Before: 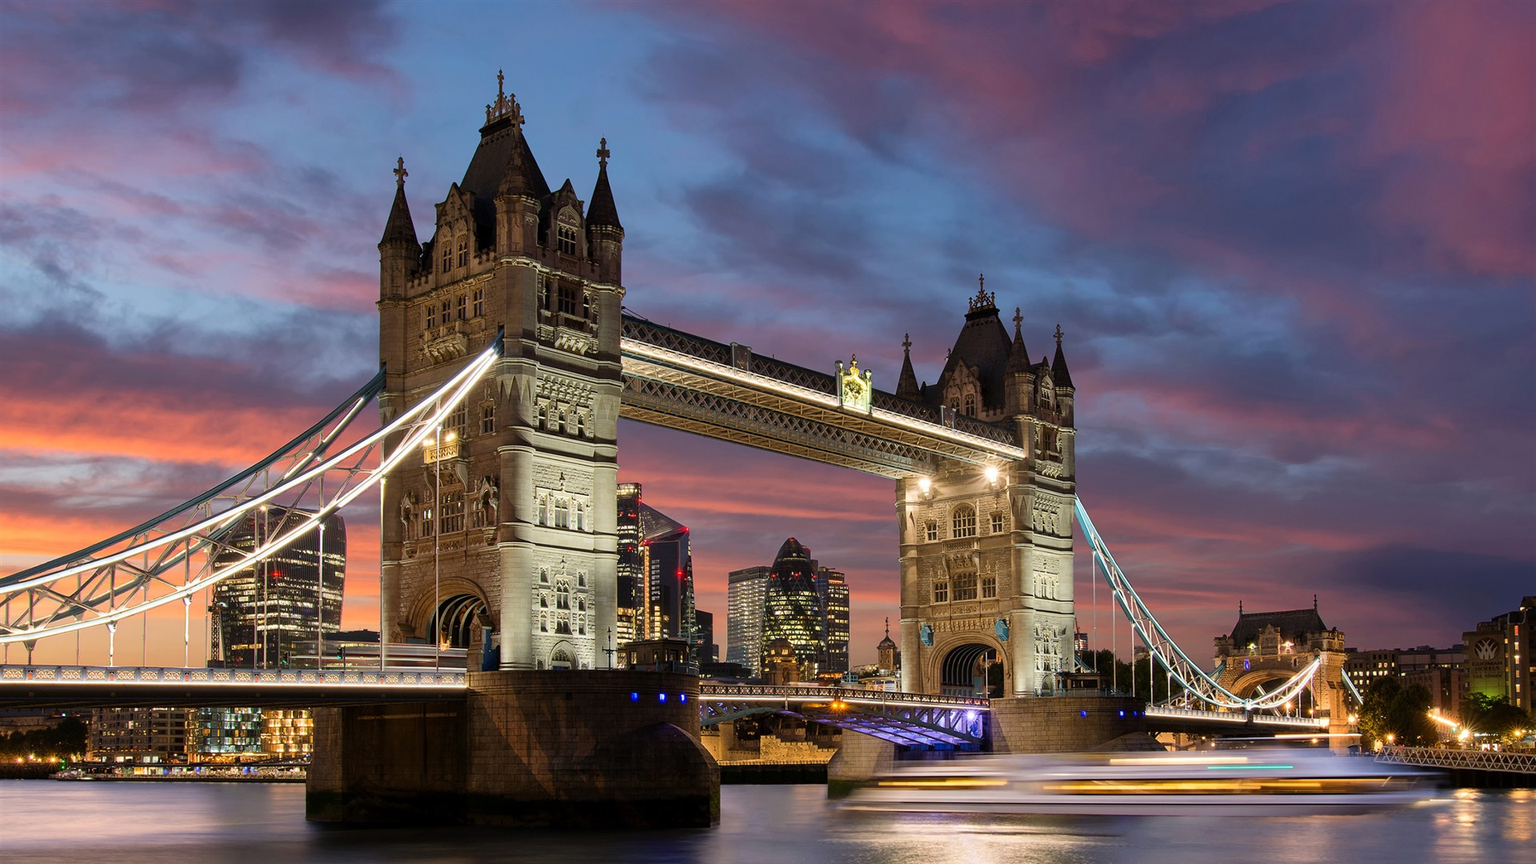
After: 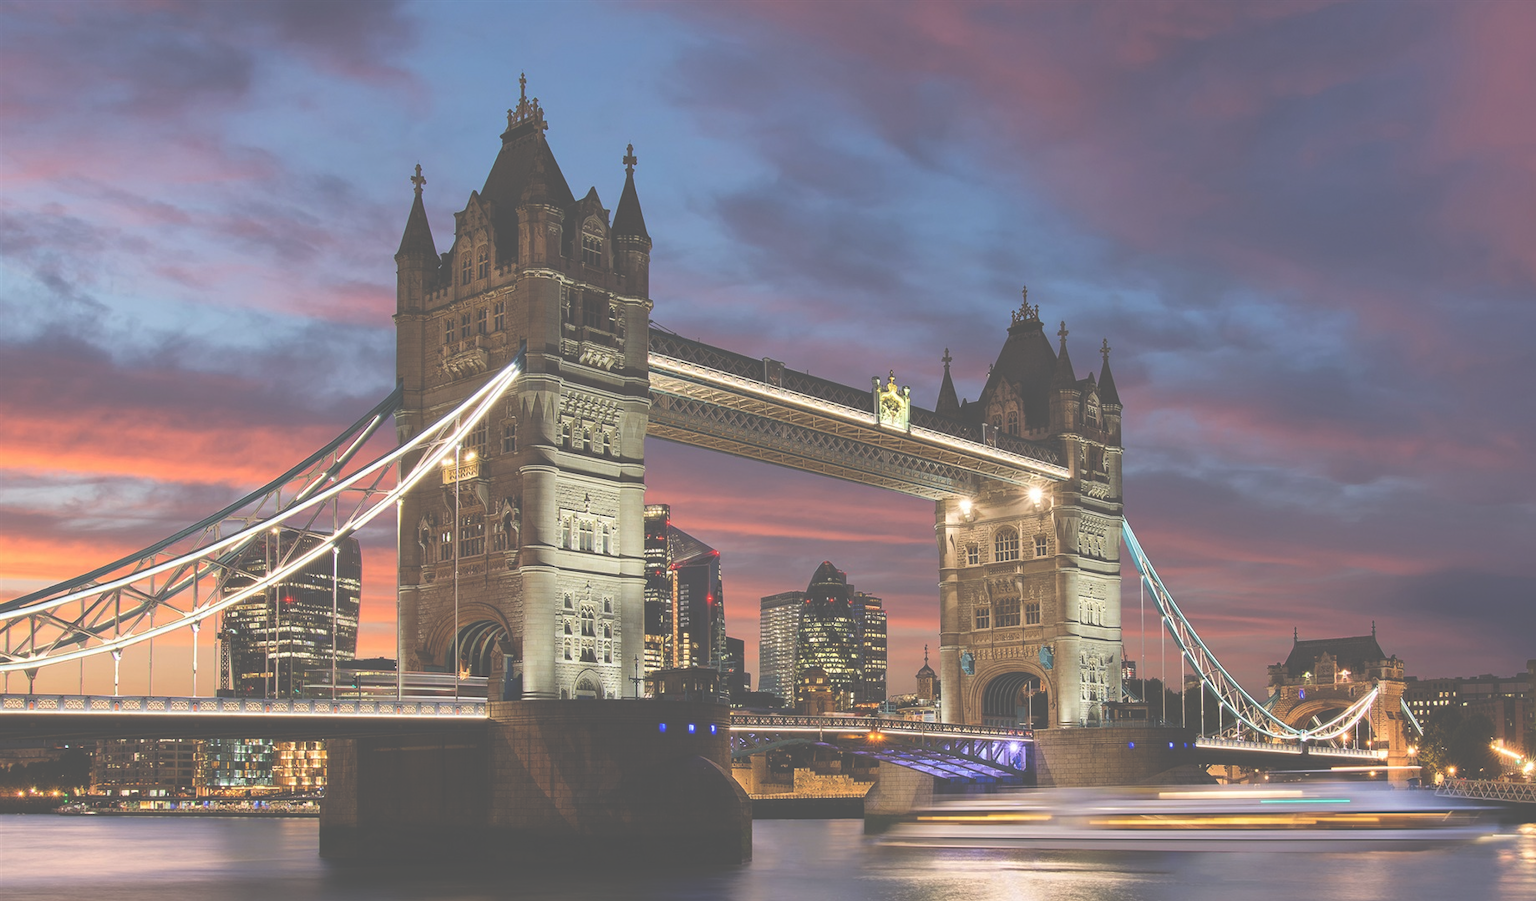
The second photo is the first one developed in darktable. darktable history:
exposure: black level correction -0.086, compensate exposure bias true, compensate highlight preservation false
crop: right 4.206%, bottom 0.023%
